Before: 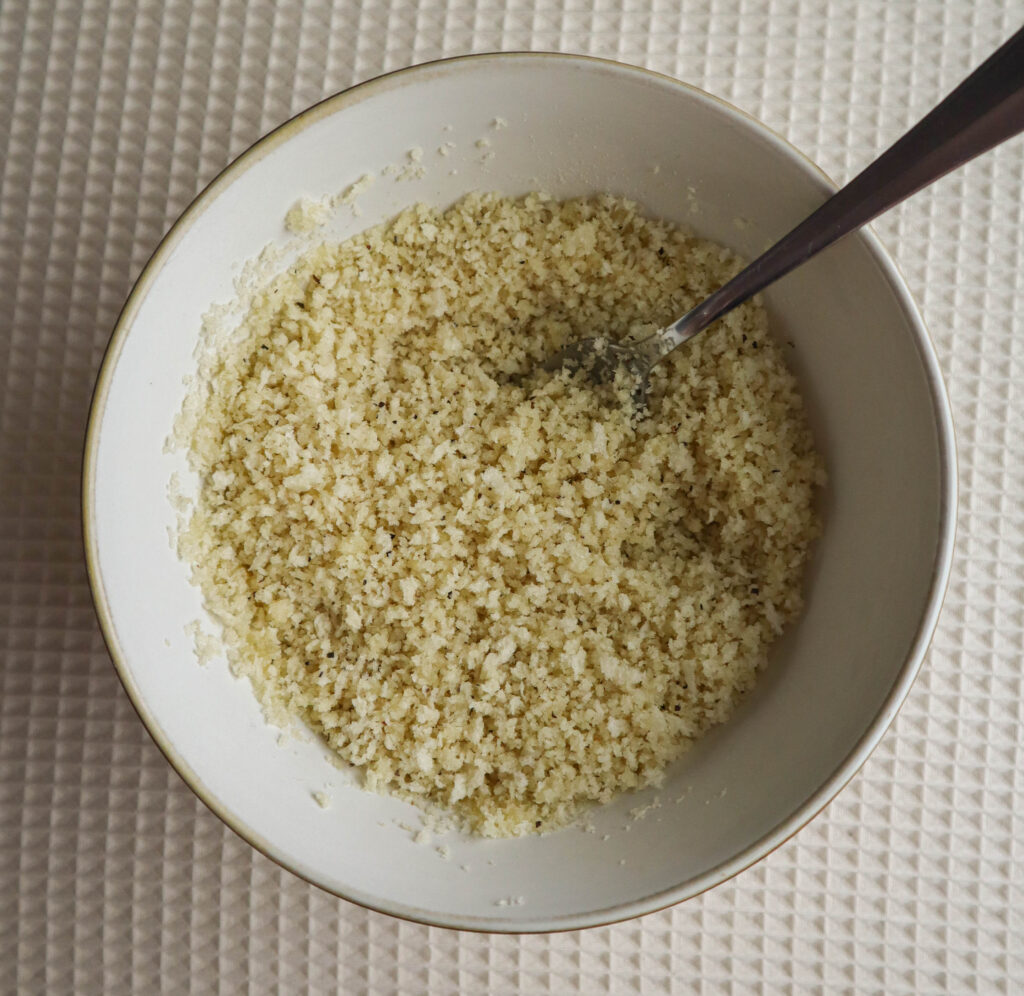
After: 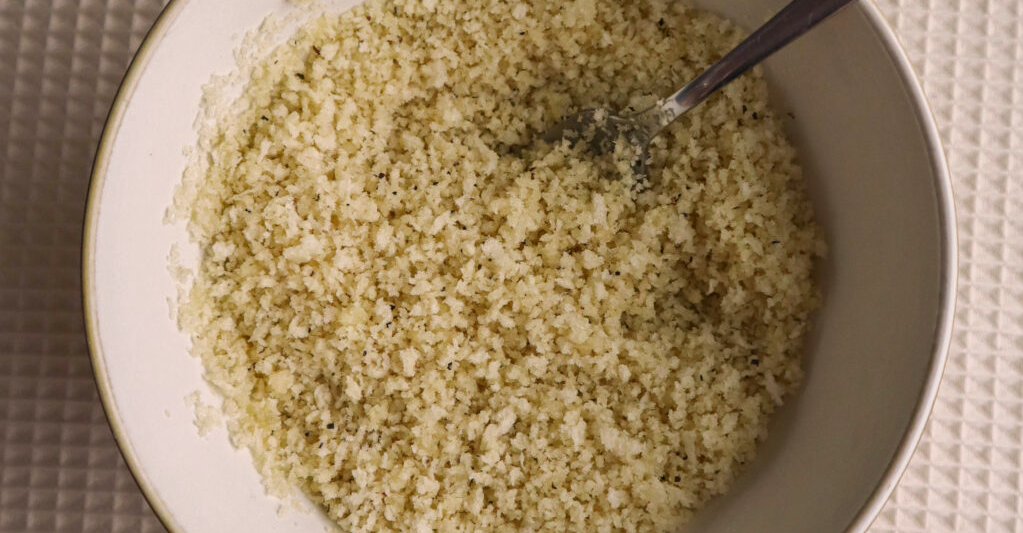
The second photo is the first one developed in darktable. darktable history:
crop and rotate: top 23.043%, bottom 23.437%
color correction: highlights a* 7.34, highlights b* 4.37
